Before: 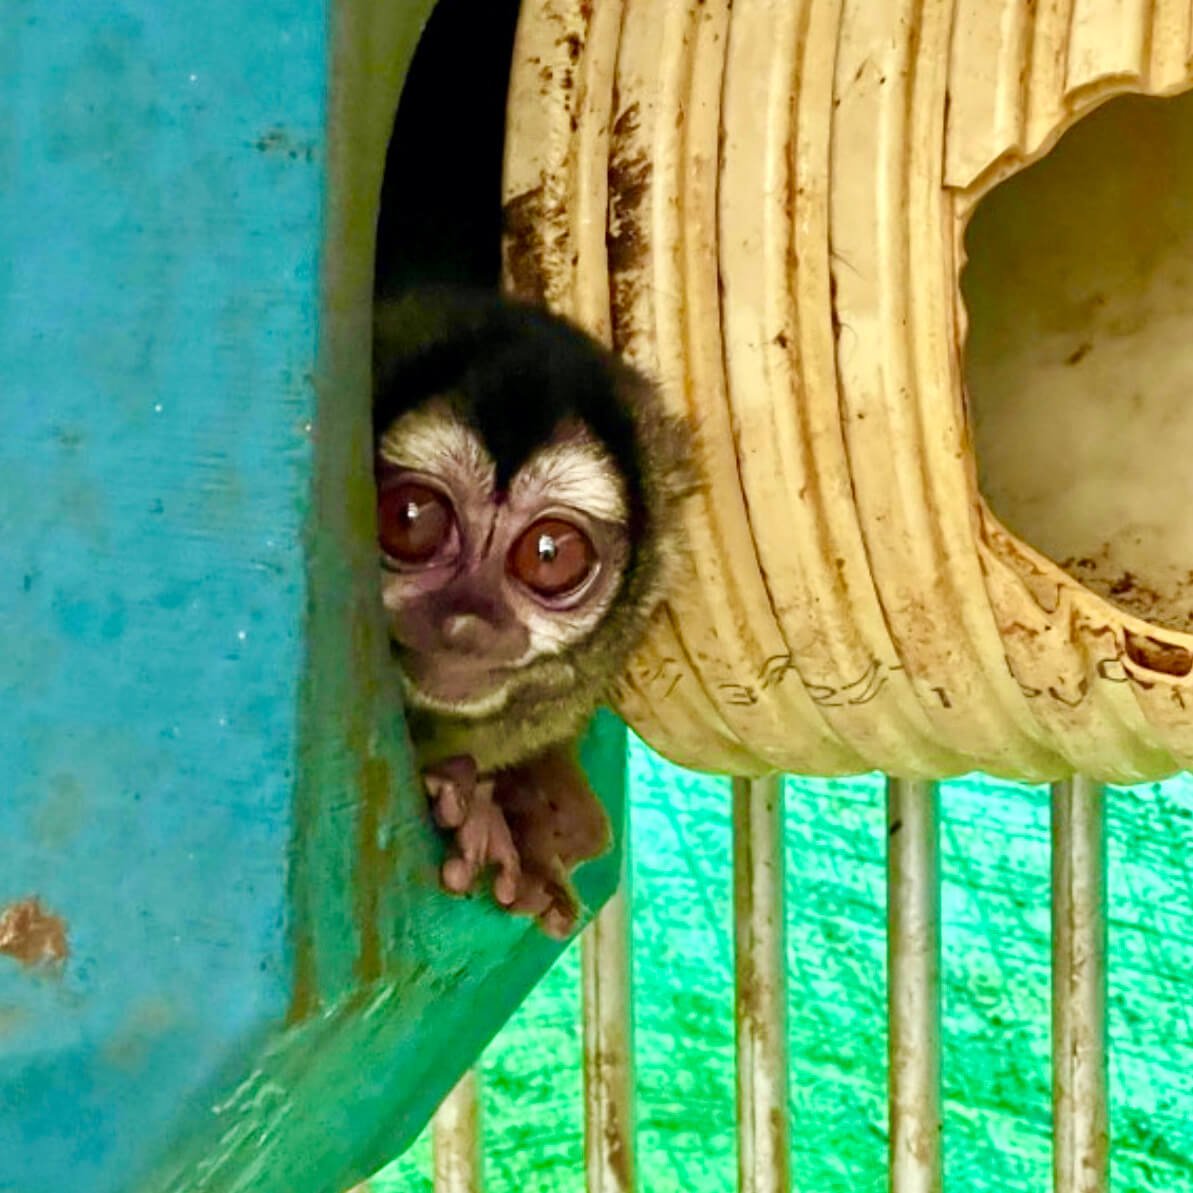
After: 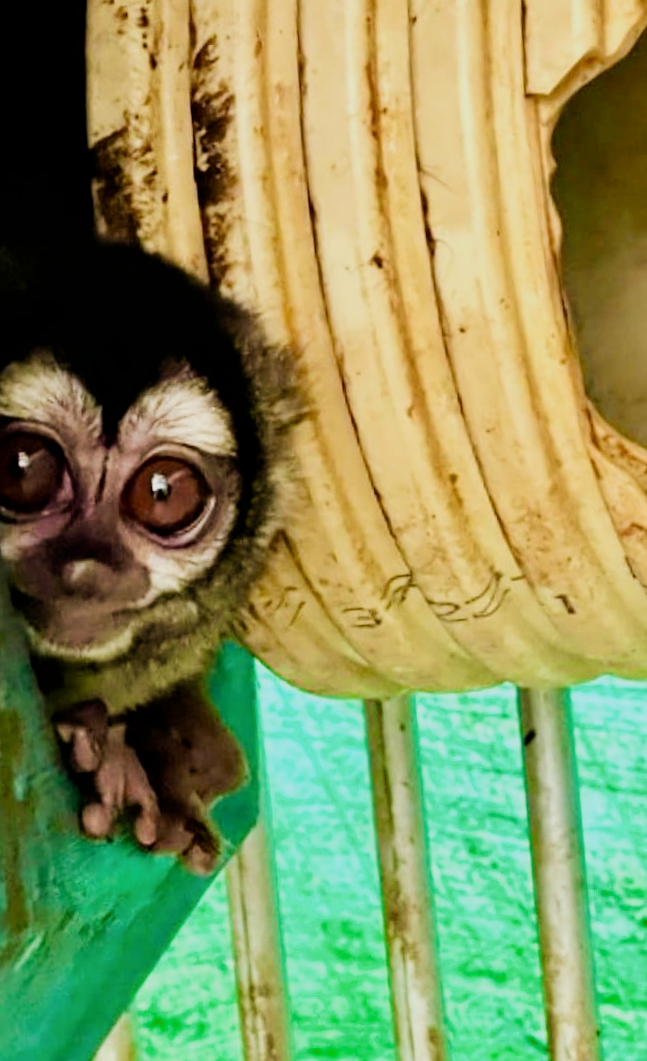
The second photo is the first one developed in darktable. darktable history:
white balance: emerald 1
rotate and perspective: rotation -4.57°, crop left 0.054, crop right 0.944, crop top 0.087, crop bottom 0.914
crop: left 31.458%, top 0%, right 11.876%
filmic rgb: black relative exposure -5 EV, hardness 2.88, contrast 1.3, highlights saturation mix -30%
